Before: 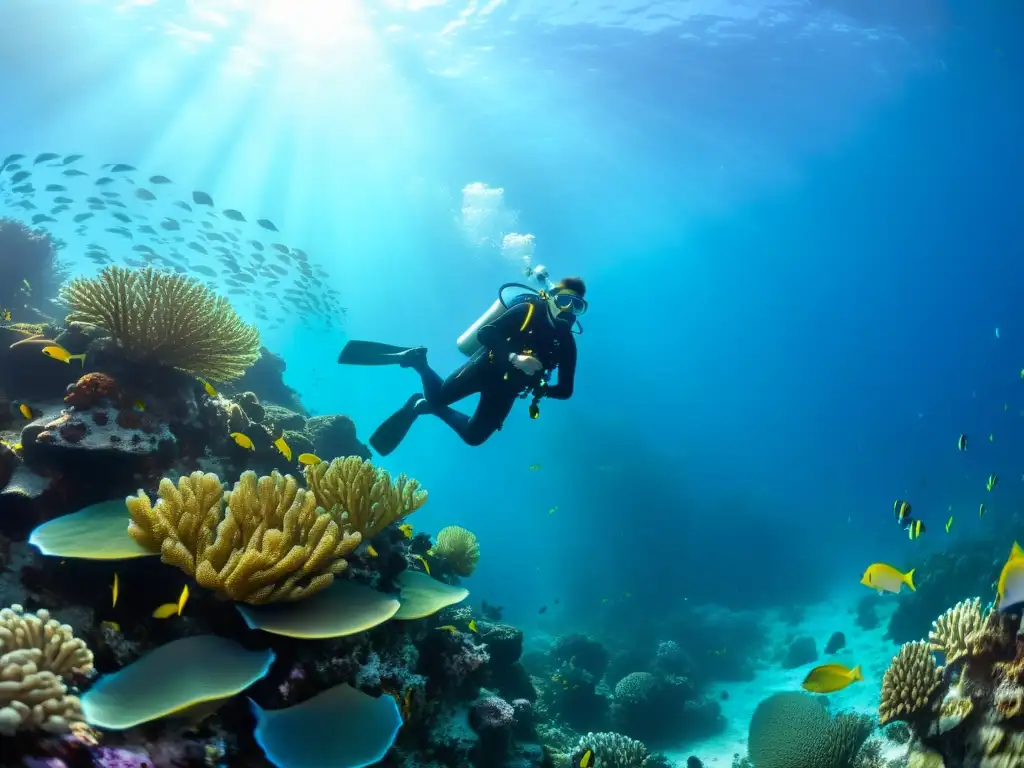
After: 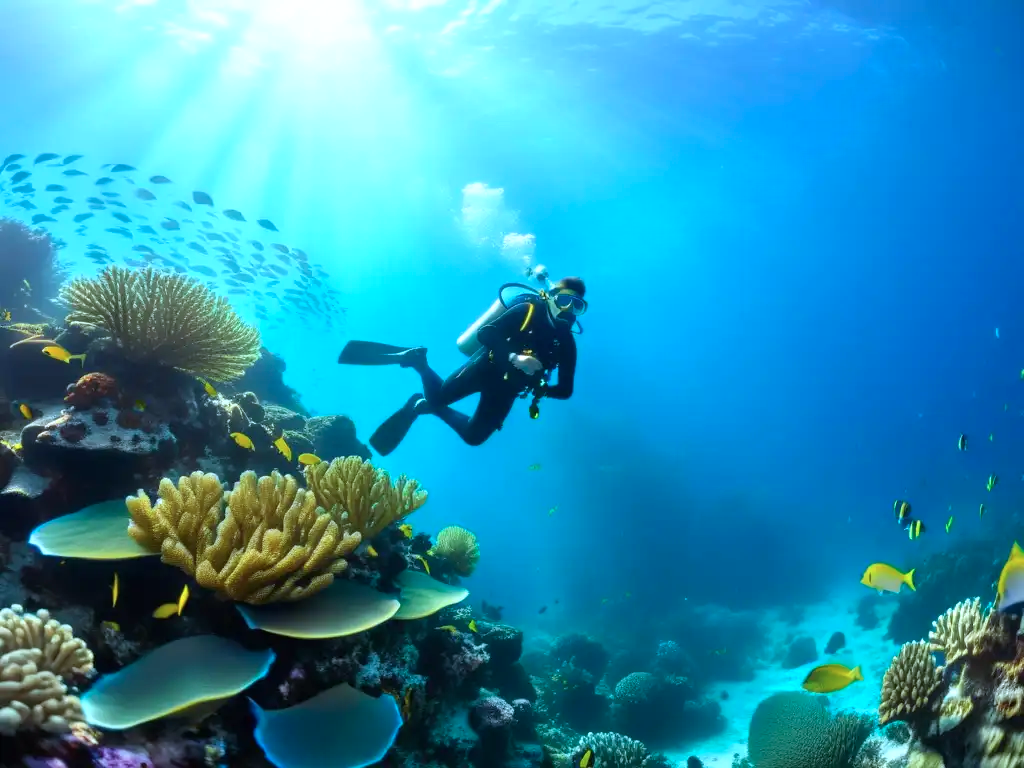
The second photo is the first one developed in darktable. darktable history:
color calibration: x 0.371, y 0.378, temperature 4294.35 K
exposure: exposure 0.202 EV, compensate exposure bias true, compensate highlight preservation false
